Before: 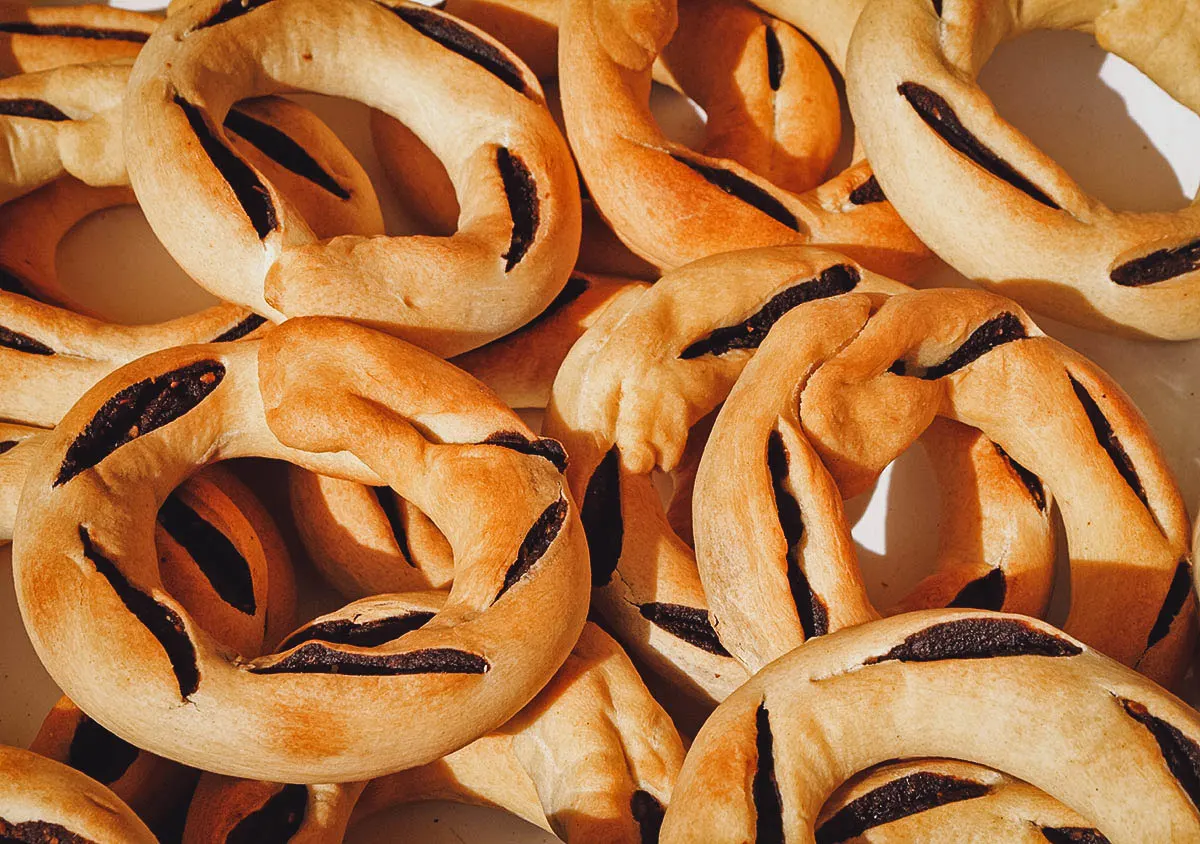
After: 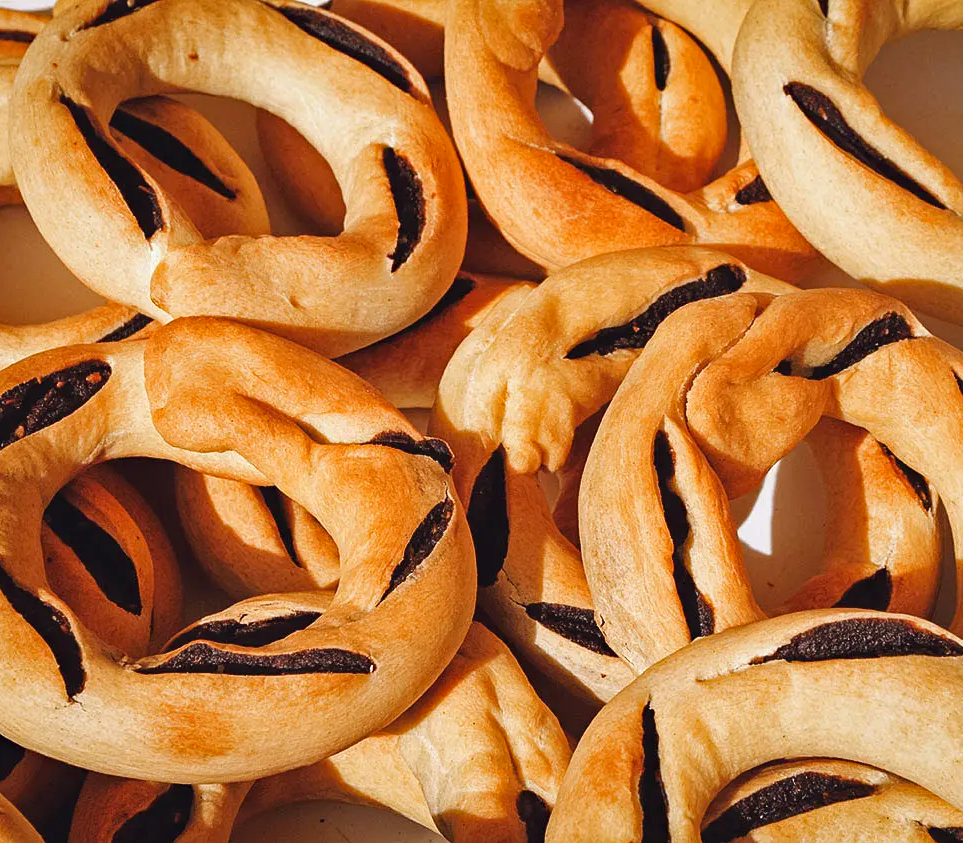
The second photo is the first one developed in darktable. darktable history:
crop and rotate: left 9.508%, right 10.165%
exposure: exposure 0.151 EV, compensate highlight preservation false
haze removal: compatibility mode true, adaptive false
